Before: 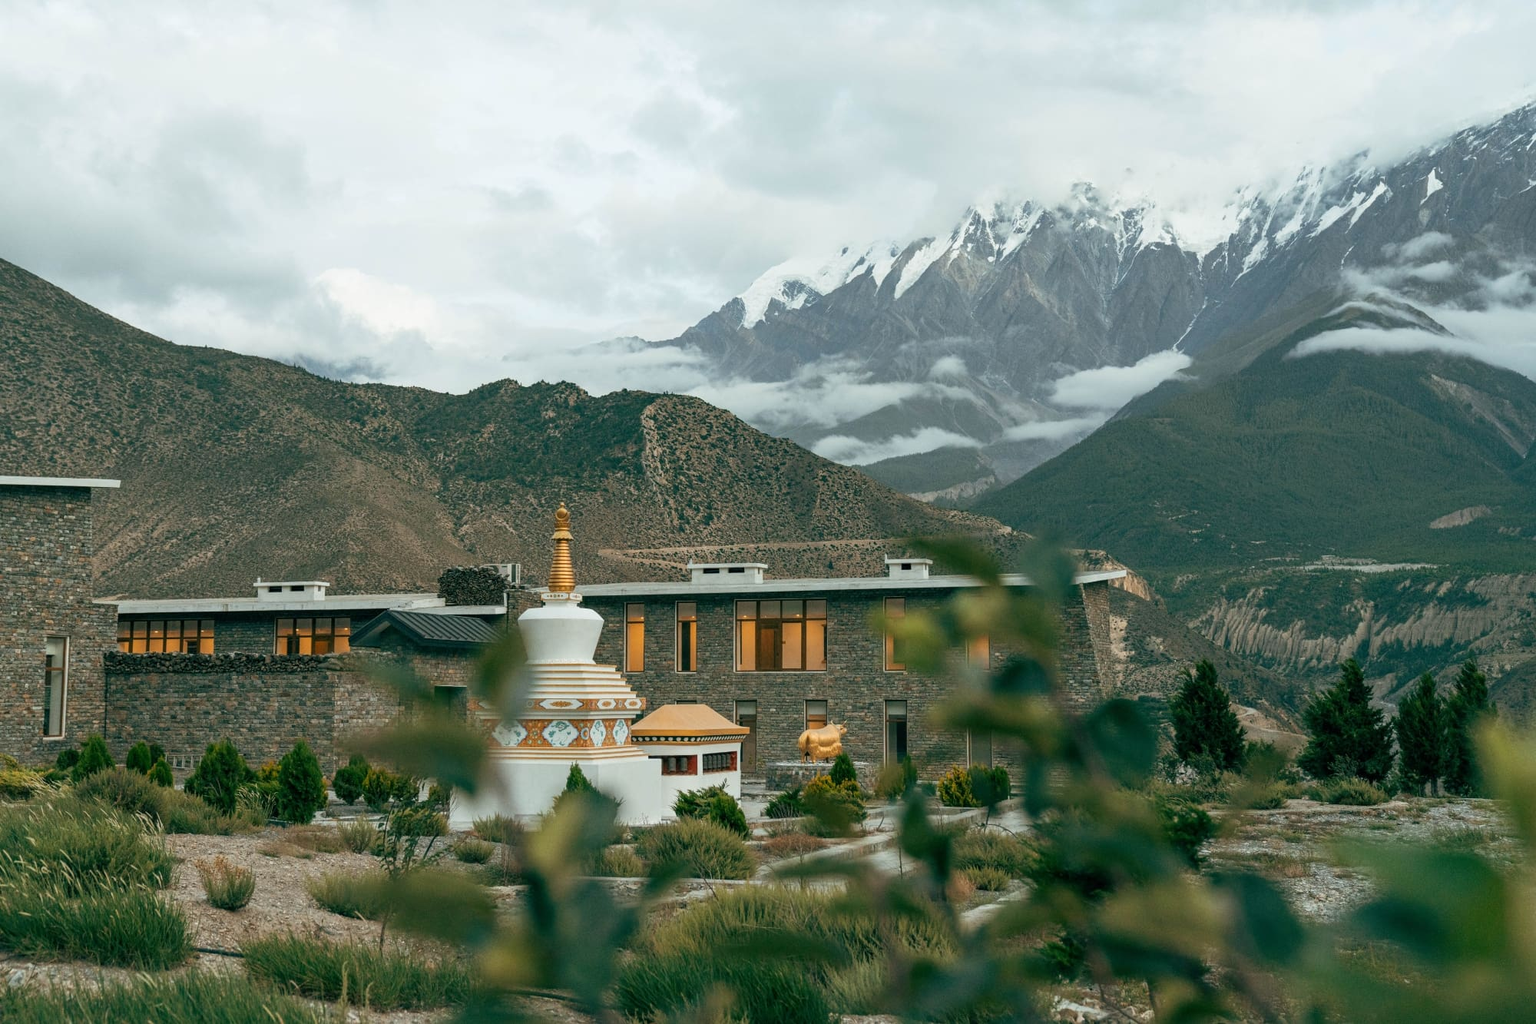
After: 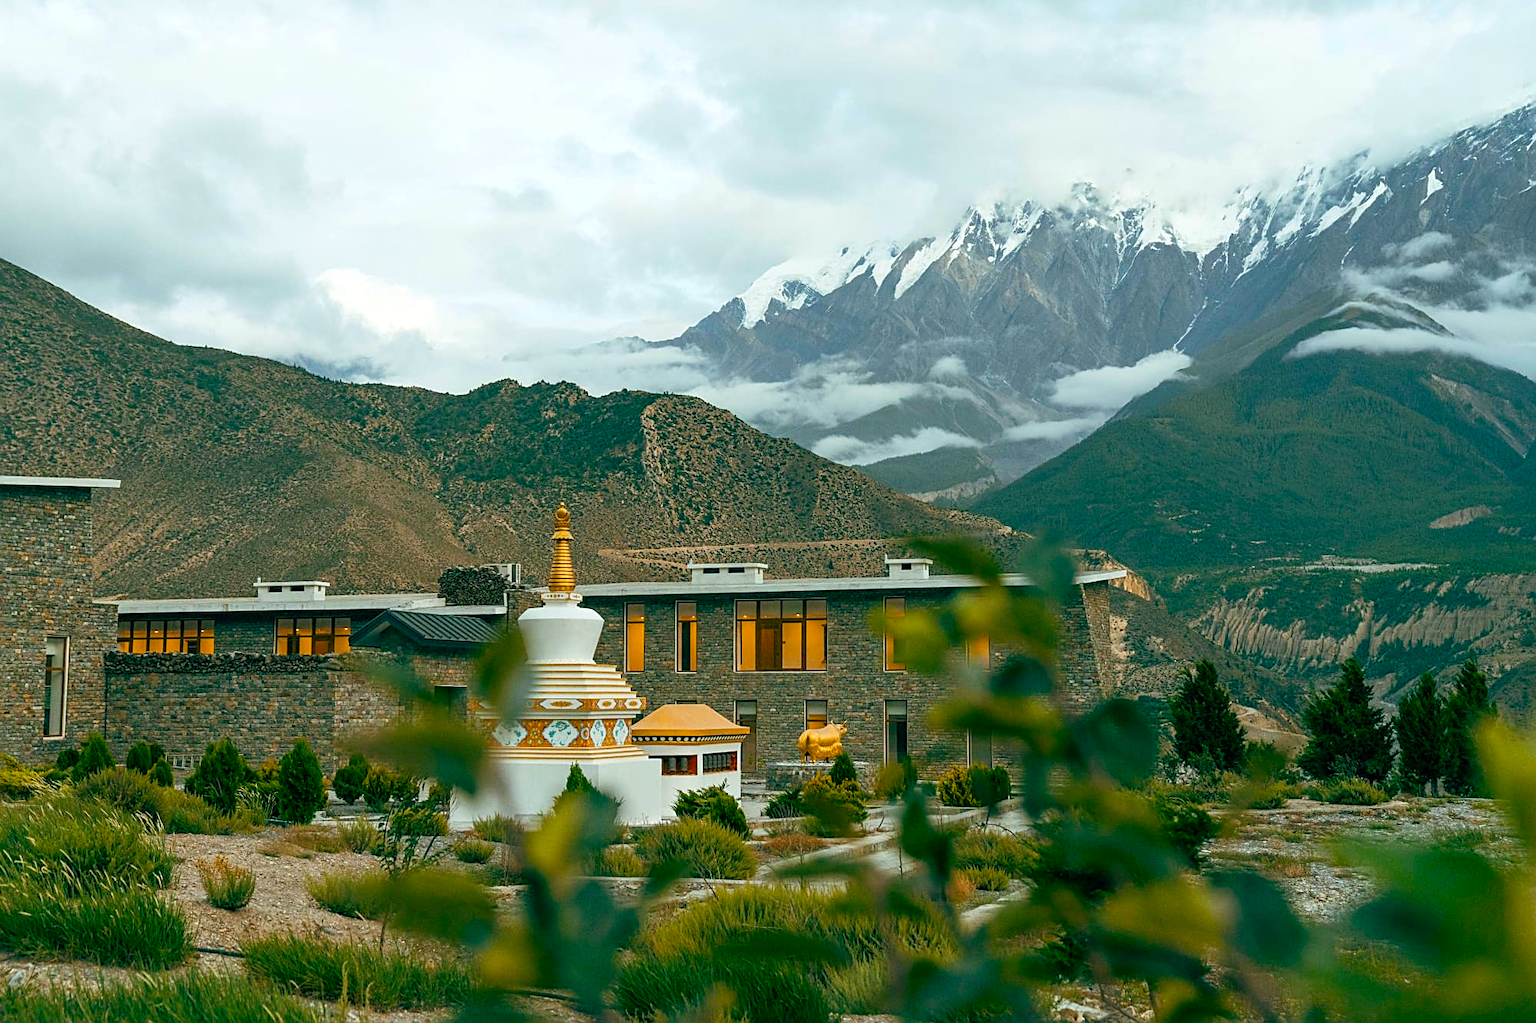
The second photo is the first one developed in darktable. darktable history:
sharpen: on, module defaults
color balance rgb: power › hue 328.3°, perceptual saturation grading › global saturation 37.177%, perceptual saturation grading › shadows 35.687%, perceptual brilliance grading › global brilliance 3.376%, global vibrance 20%
